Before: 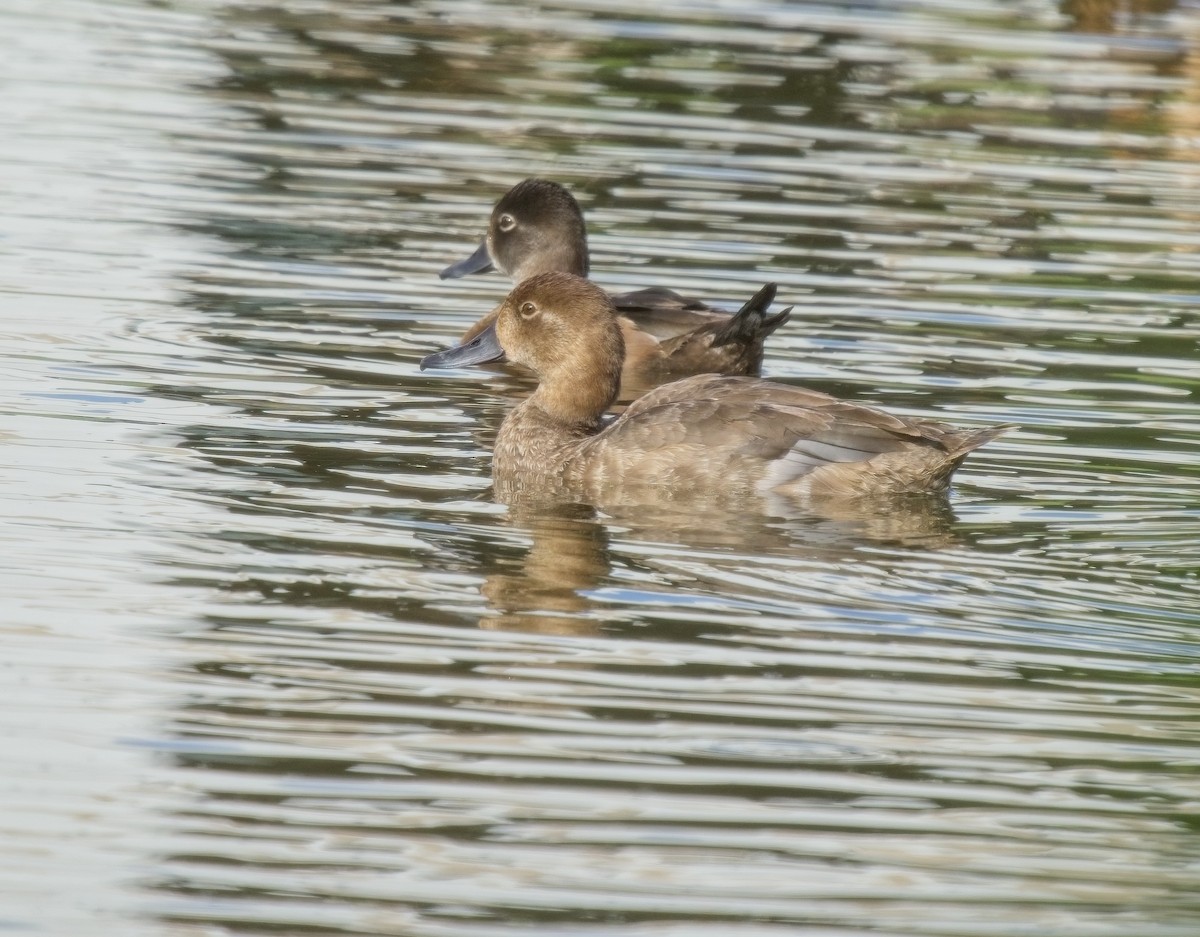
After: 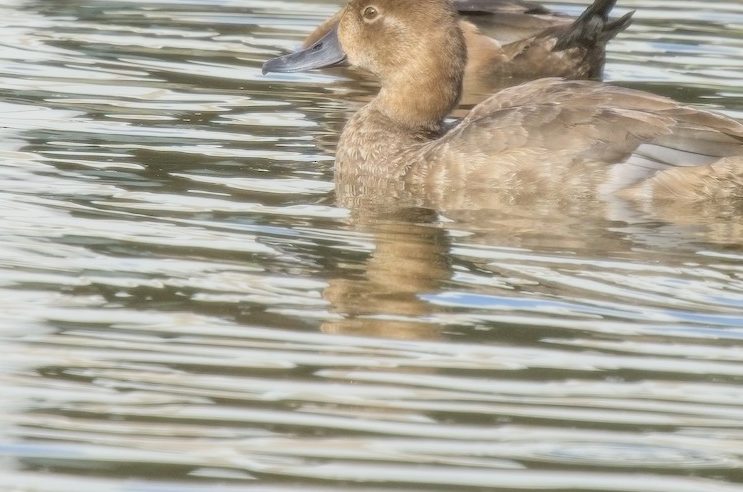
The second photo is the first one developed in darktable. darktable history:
crop: left 13.223%, top 31.685%, right 24.807%, bottom 15.778%
contrast brightness saturation: brightness 0.148
